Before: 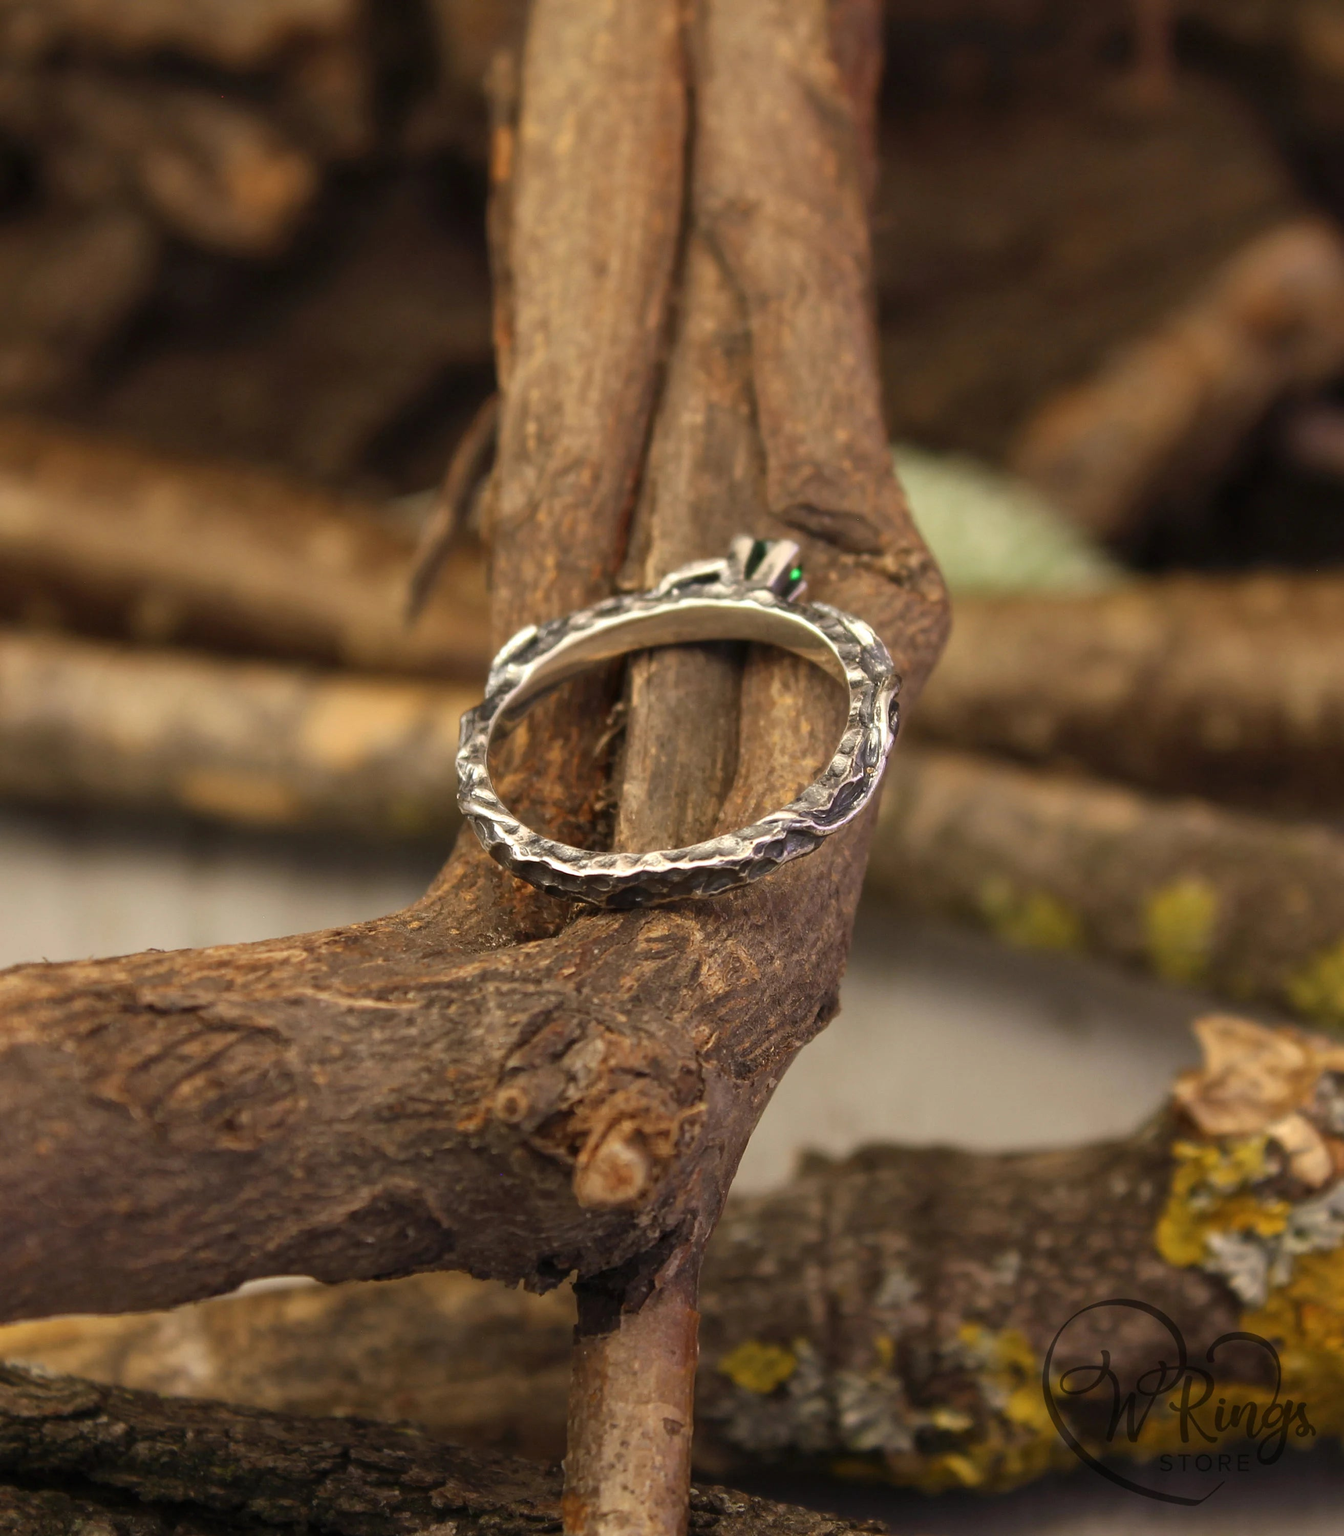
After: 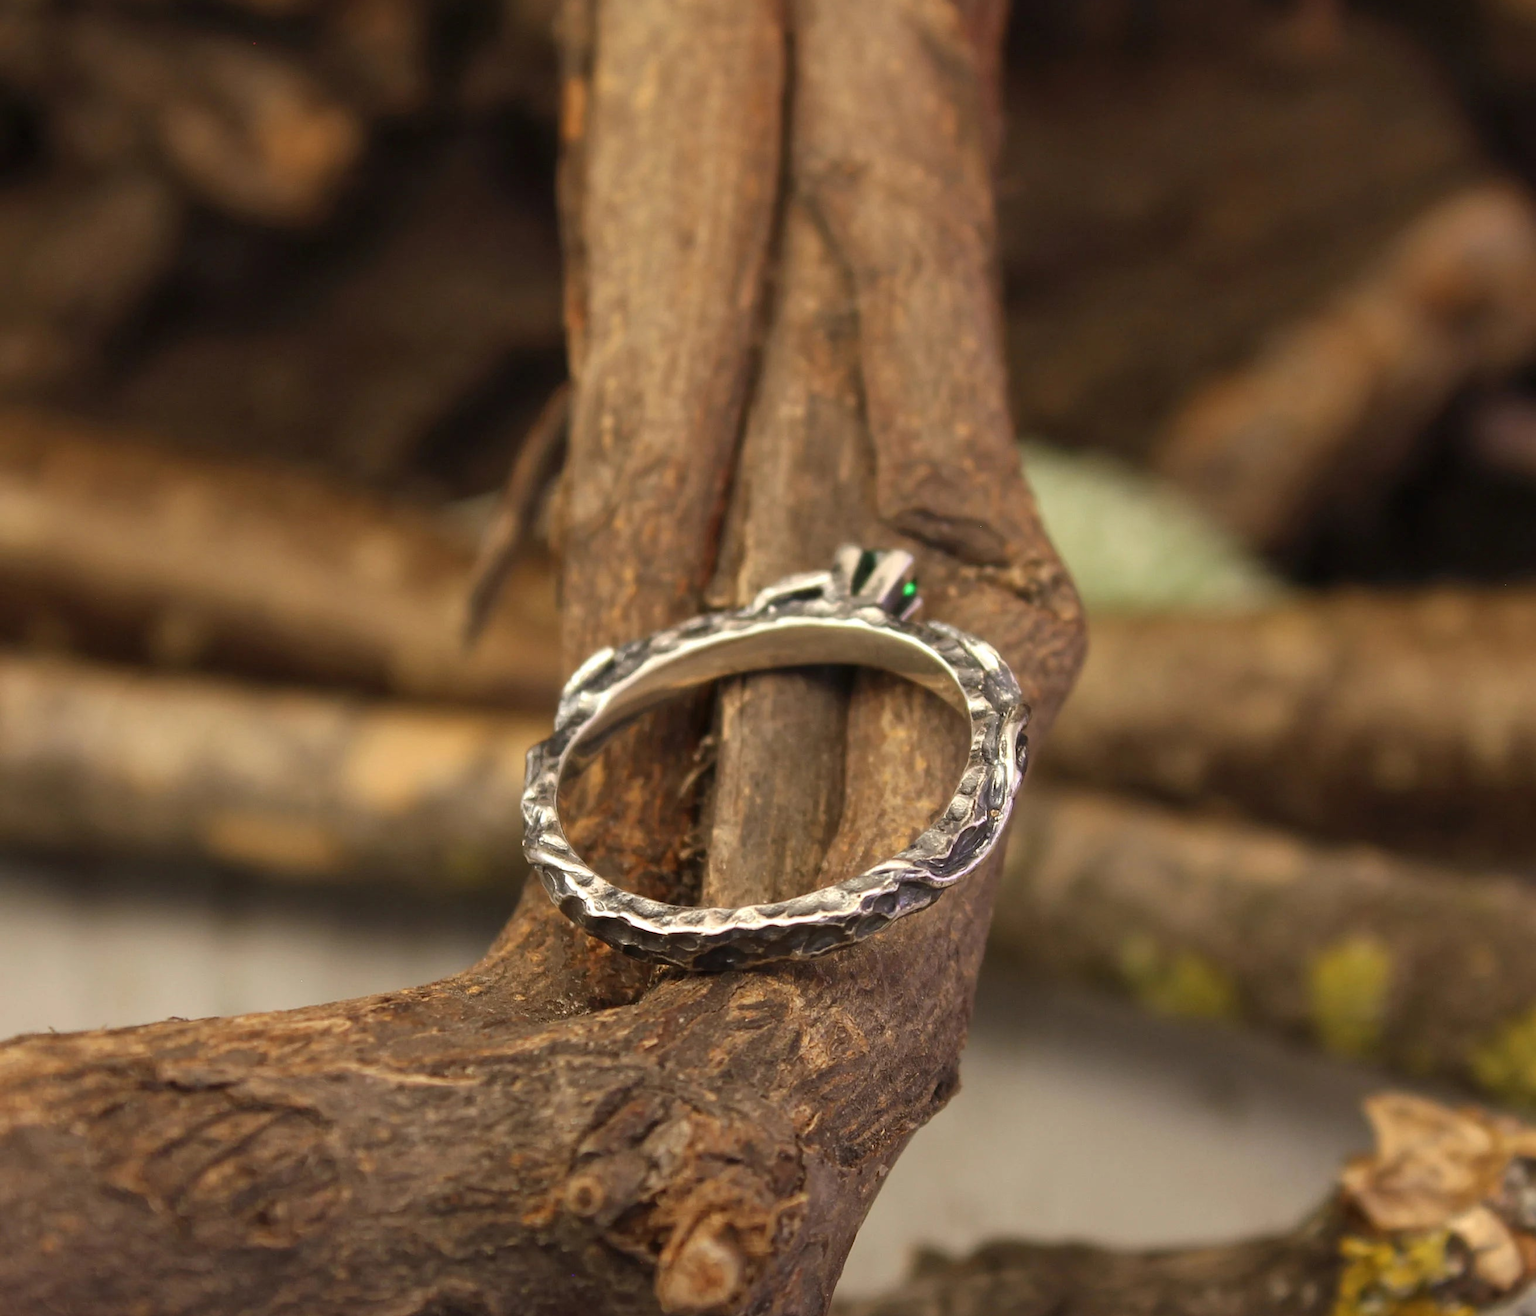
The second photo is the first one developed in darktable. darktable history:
crop: top 3.842%, bottom 21.088%
